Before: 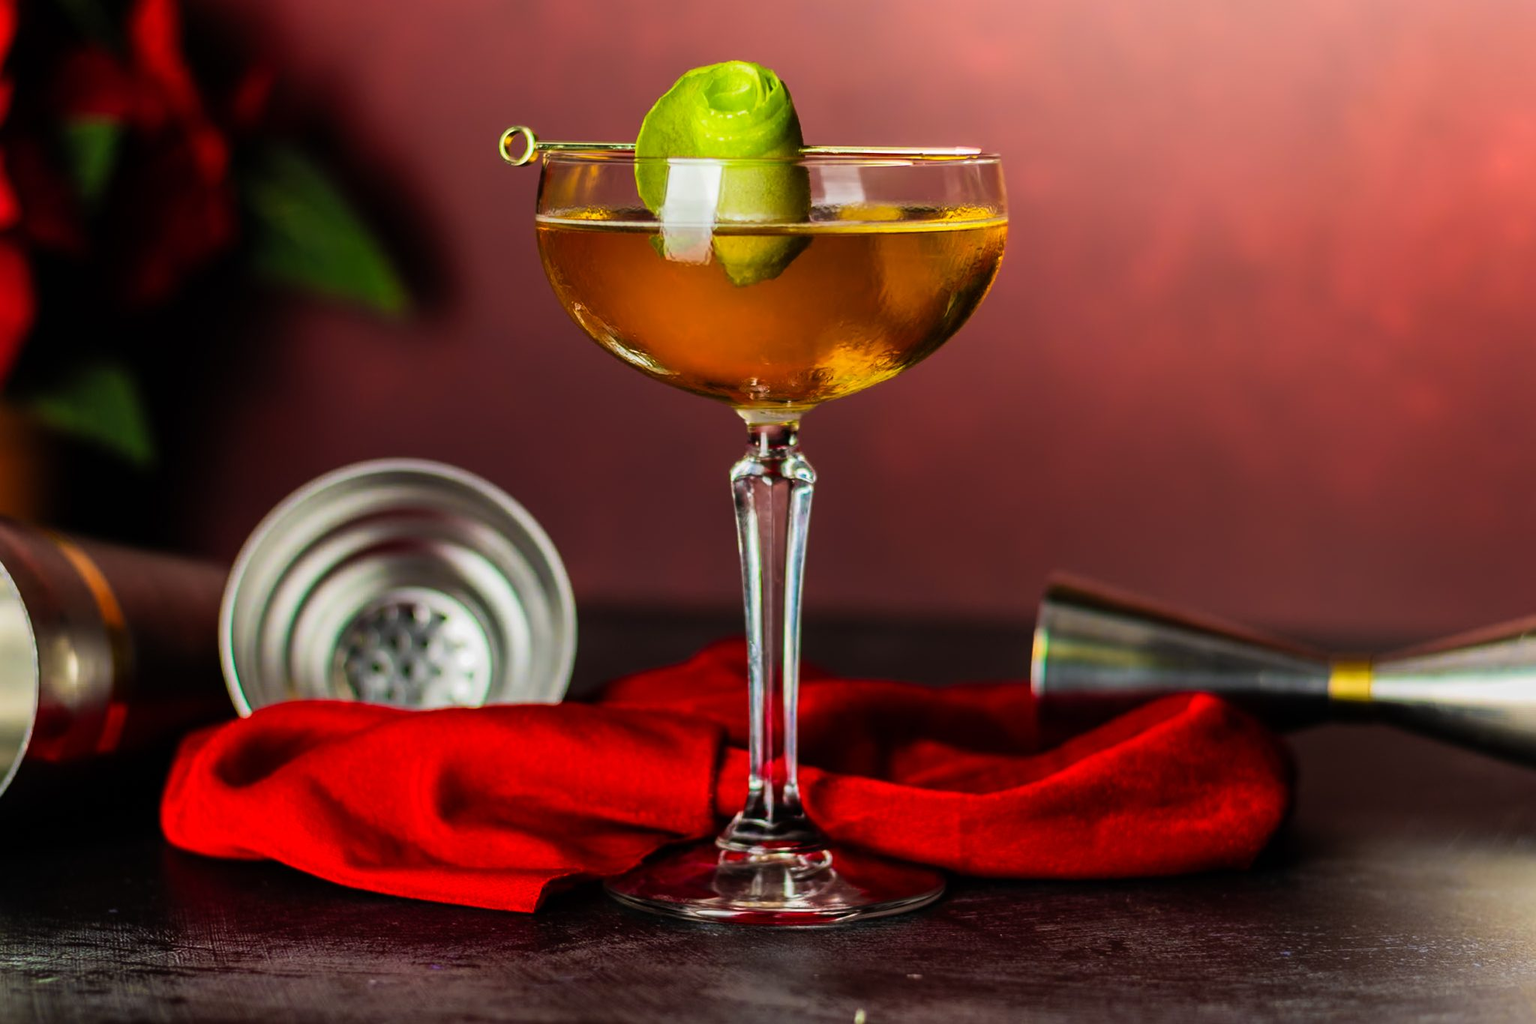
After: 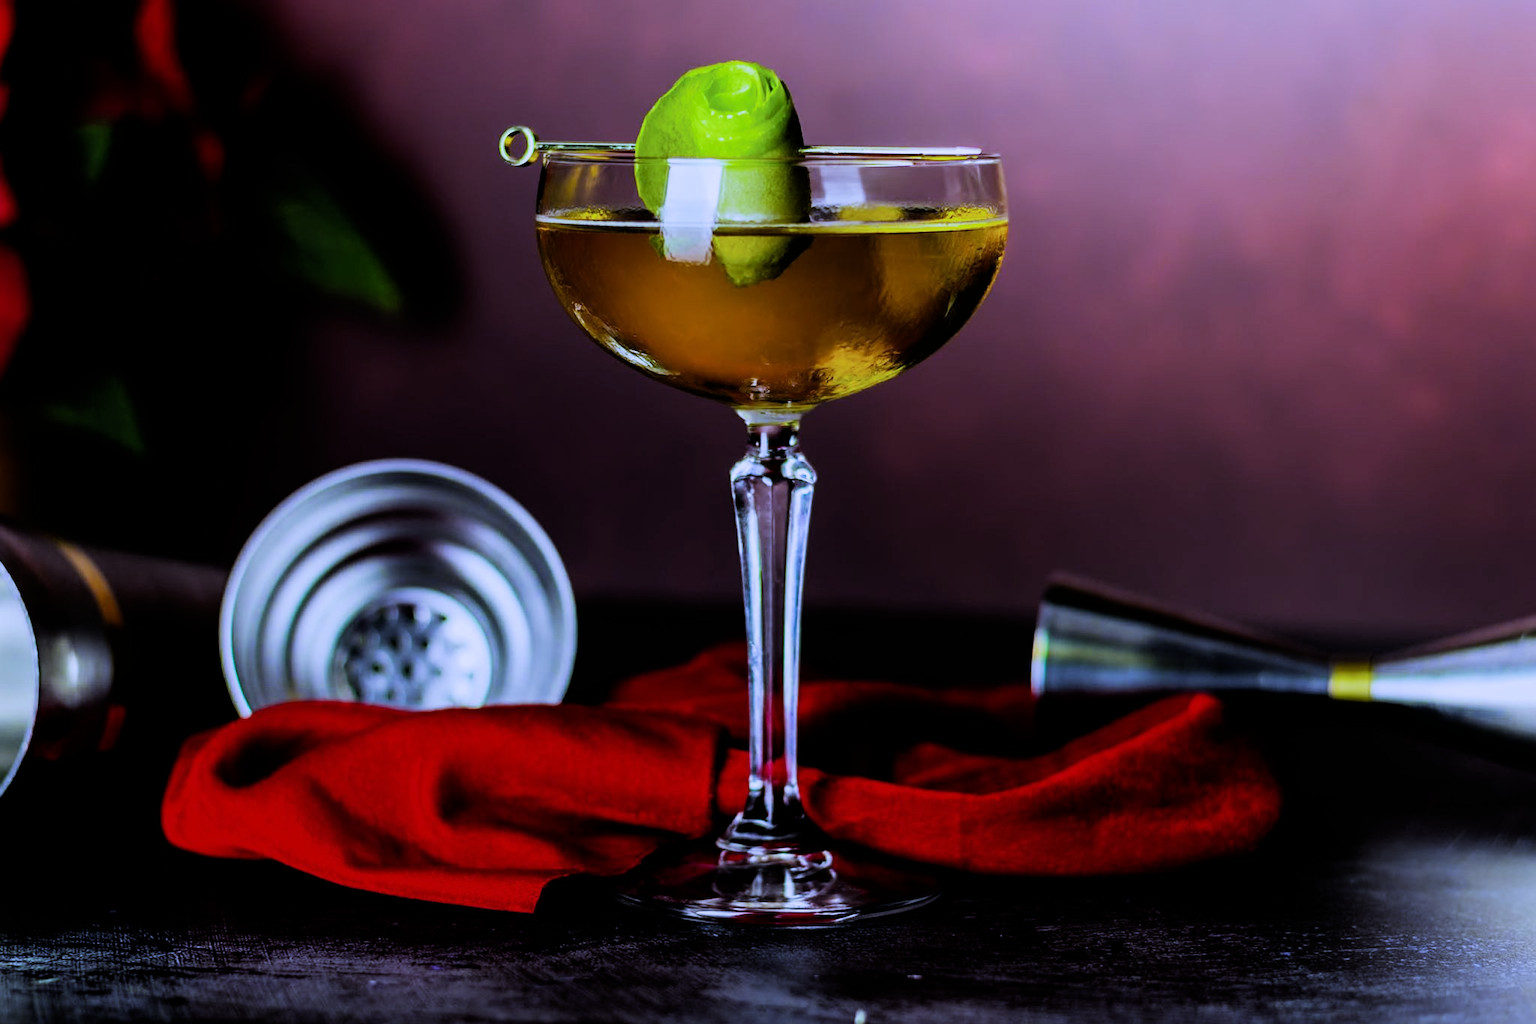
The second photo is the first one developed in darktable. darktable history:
white balance: red 0.766, blue 1.537
filmic rgb: black relative exposure -5 EV, white relative exposure 3.5 EV, hardness 3.19, contrast 1.3, highlights saturation mix -50%
